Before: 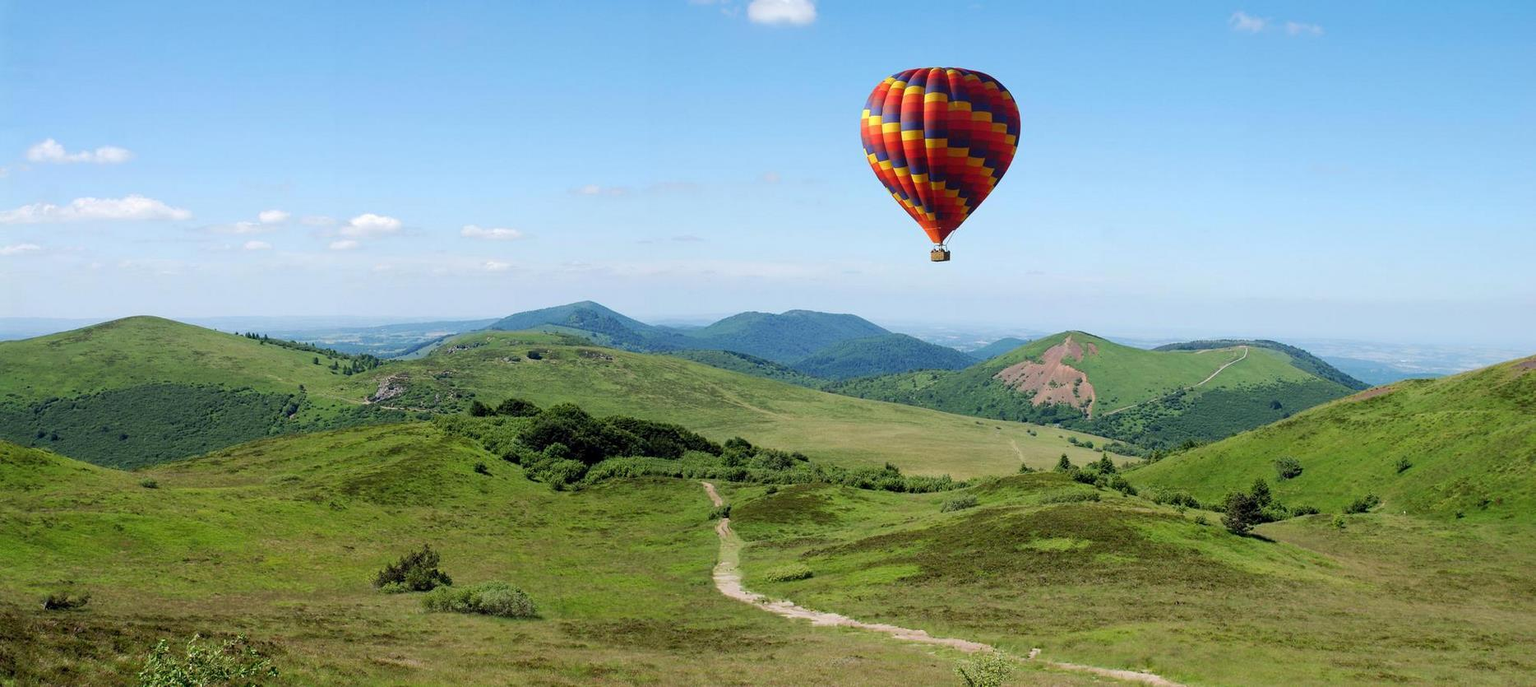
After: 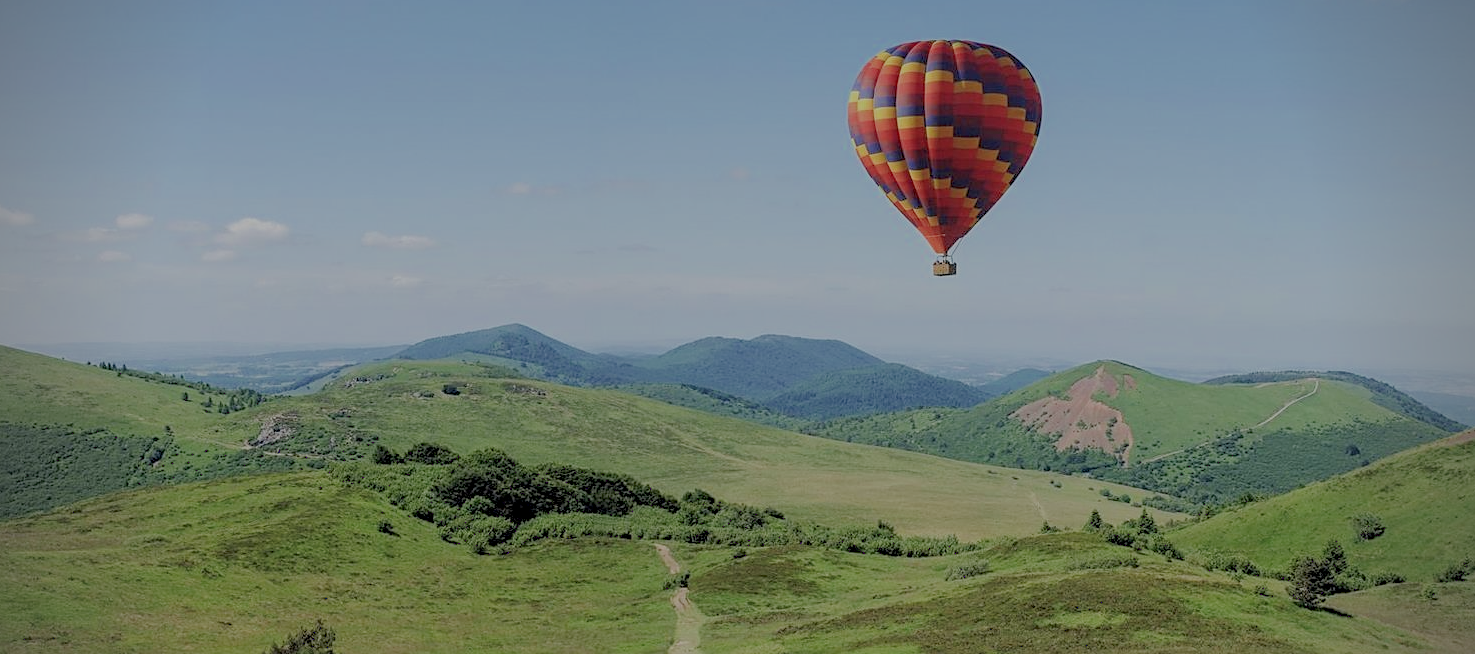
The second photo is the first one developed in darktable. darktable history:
crop and rotate: left 10.672%, top 5.049%, right 10.36%, bottom 16.511%
filmic rgb: black relative exposure -15.93 EV, white relative exposure 7.95 EV, hardness 4.14, latitude 49.03%, contrast 0.504
tone equalizer: edges refinement/feathering 500, mask exposure compensation -1.57 EV, preserve details no
exposure: compensate exposure bias true, compensate highlight preservation false
sharpen: on, module defaults
local contrast: detail 130%
vignetting: on, module defaults
